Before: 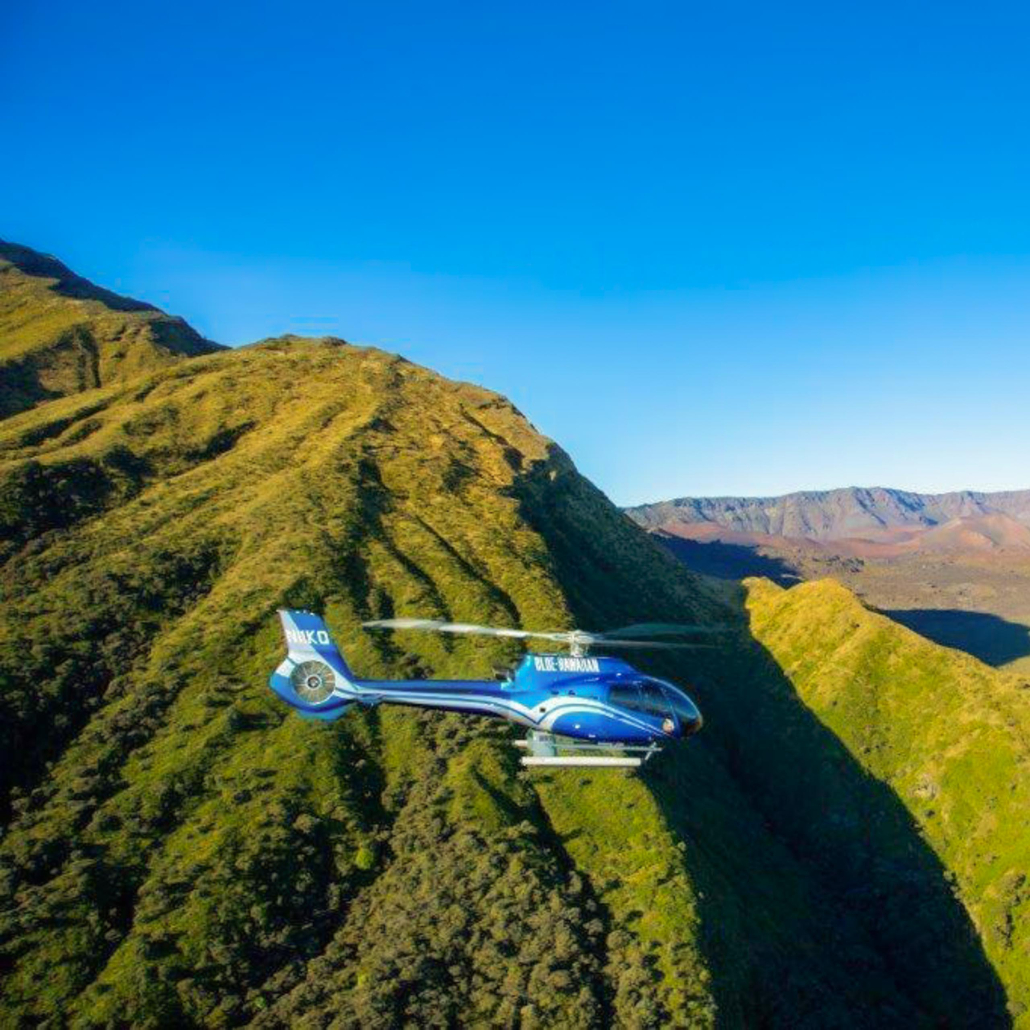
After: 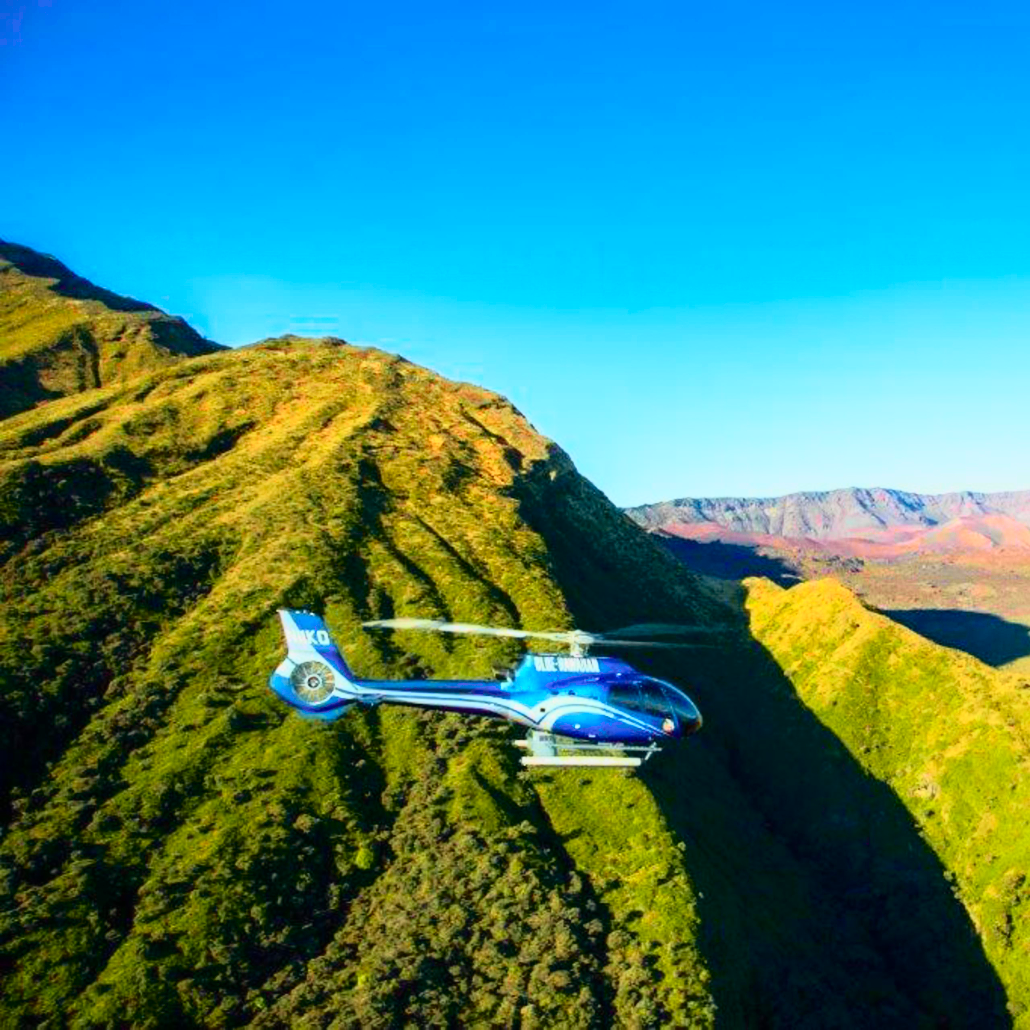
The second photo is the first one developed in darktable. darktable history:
tone curve: curves: ch0 [(0, 0) (0.046, 0.031) (0.163, 0.114) (0.391, 0.432) (0.488, 0.561) (0.695, 0.839) (0.785, 0.904) (1, 0.965)]; ch1 [(0, 0) (0.248, 0.252) (0.427, 0.412) (0.482, 0.462) (0.499, 0.497) (0.518, 0.52) (0.535, 0.577) (0.585, 0.623) (0.679, 0.743) (0.788, 0.809) (1, 1)]; ch2 [(0, 0) (0.313, 0.262) (0.427, 0.417) (0.473, 0.47) (0.503, 0.503) (0.523, 0.515) (0.557, 0.596) (0.598, 0.646) (0.708, 0.771) (1, 1)], color space Lab, independent channels, preserve colors none
